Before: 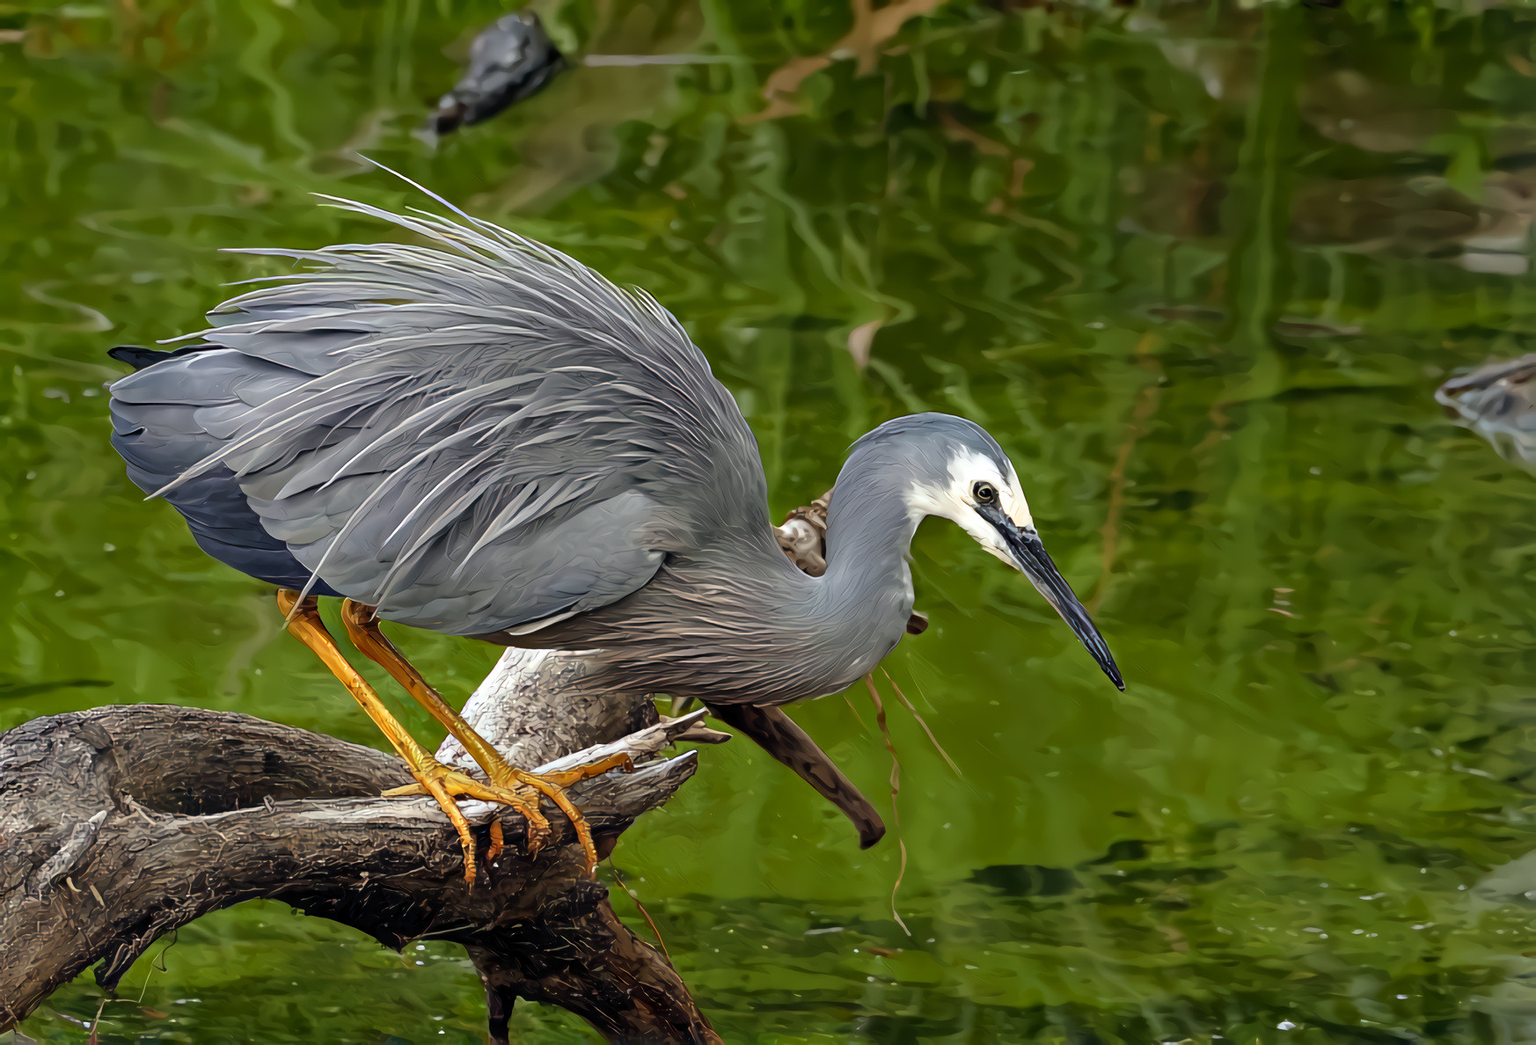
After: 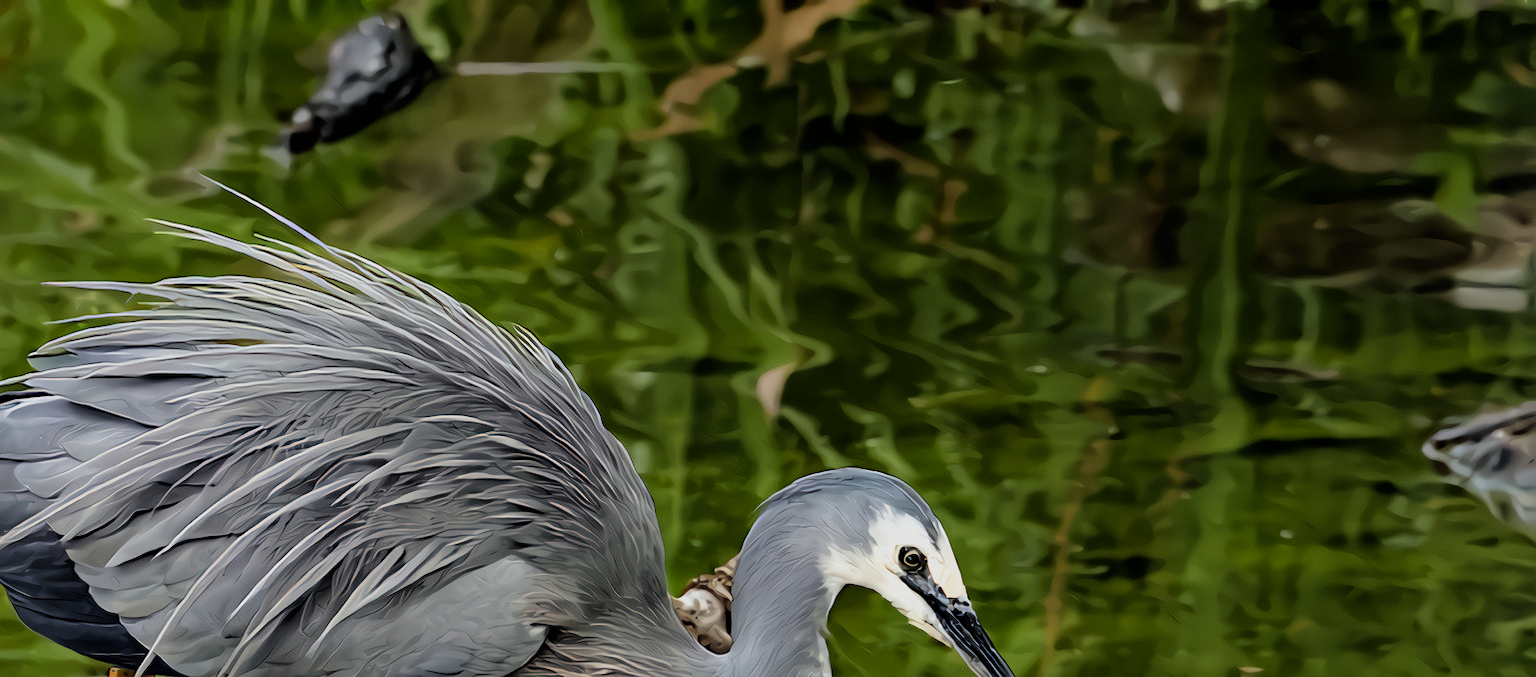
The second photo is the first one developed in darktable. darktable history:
tone equalizer: on, module defaults
filmic rgb: black relative exposure -5 EV, hardness 2.88, contrast 1.3
crop and rotate: left 11.812%, bottom 42.776%
